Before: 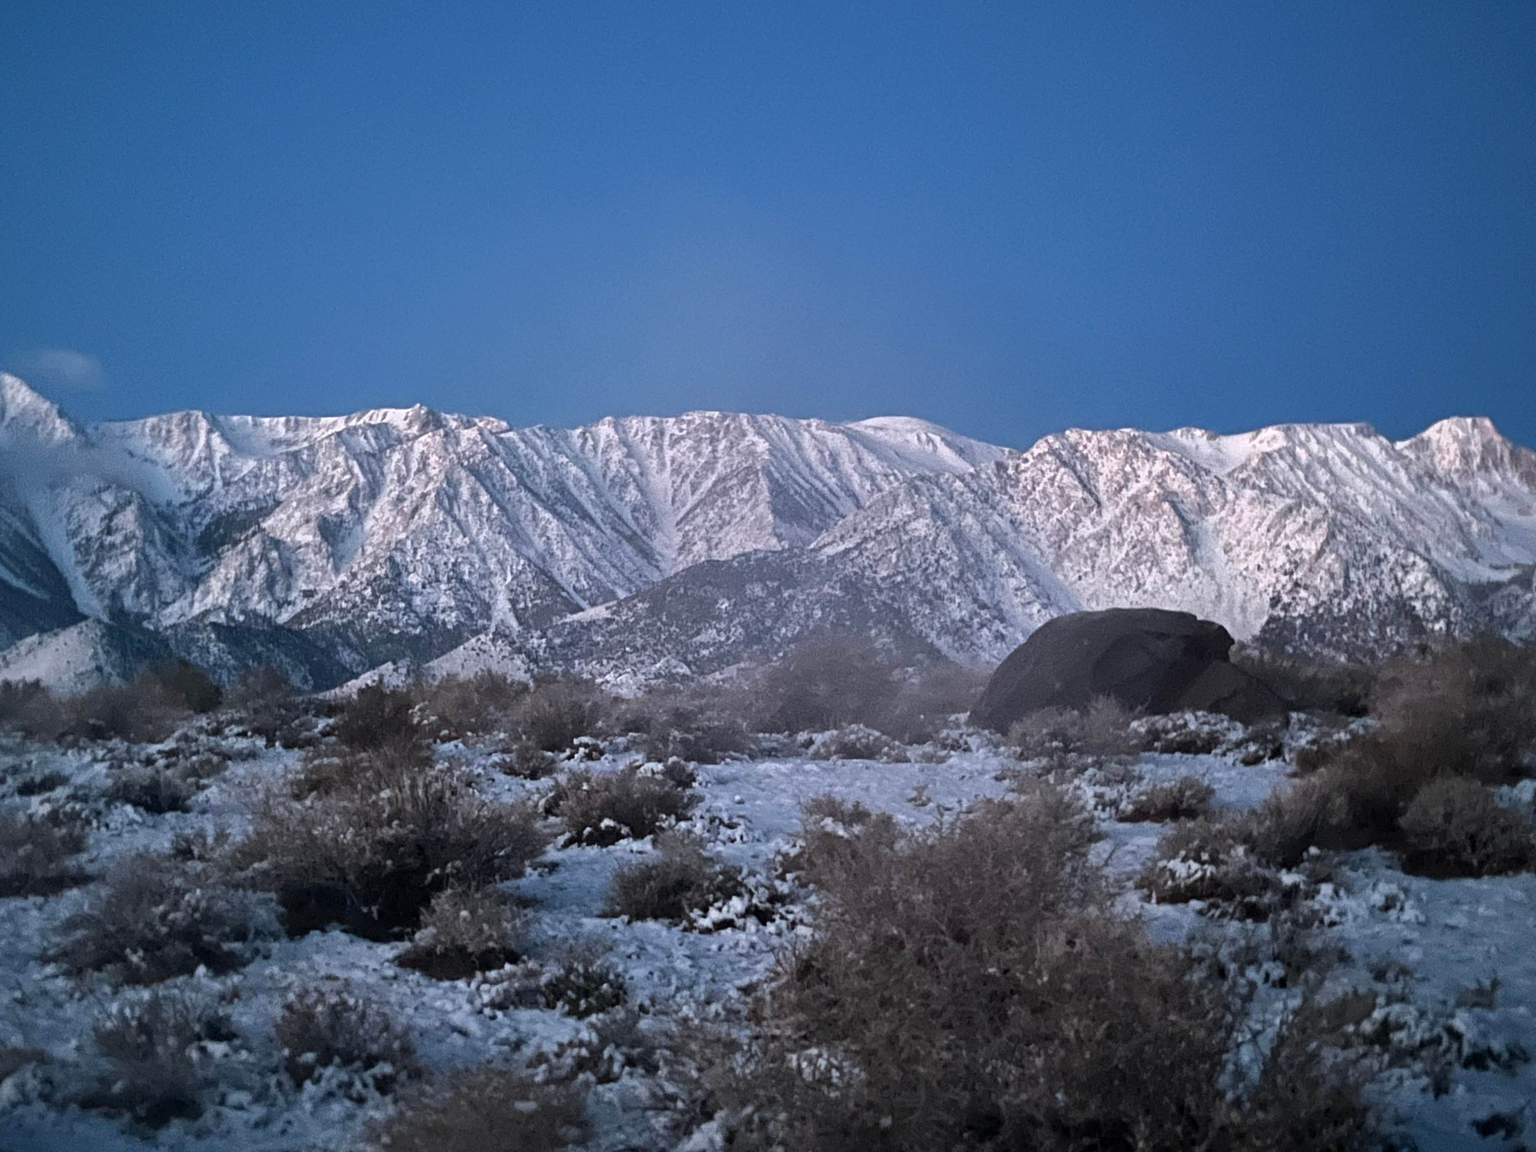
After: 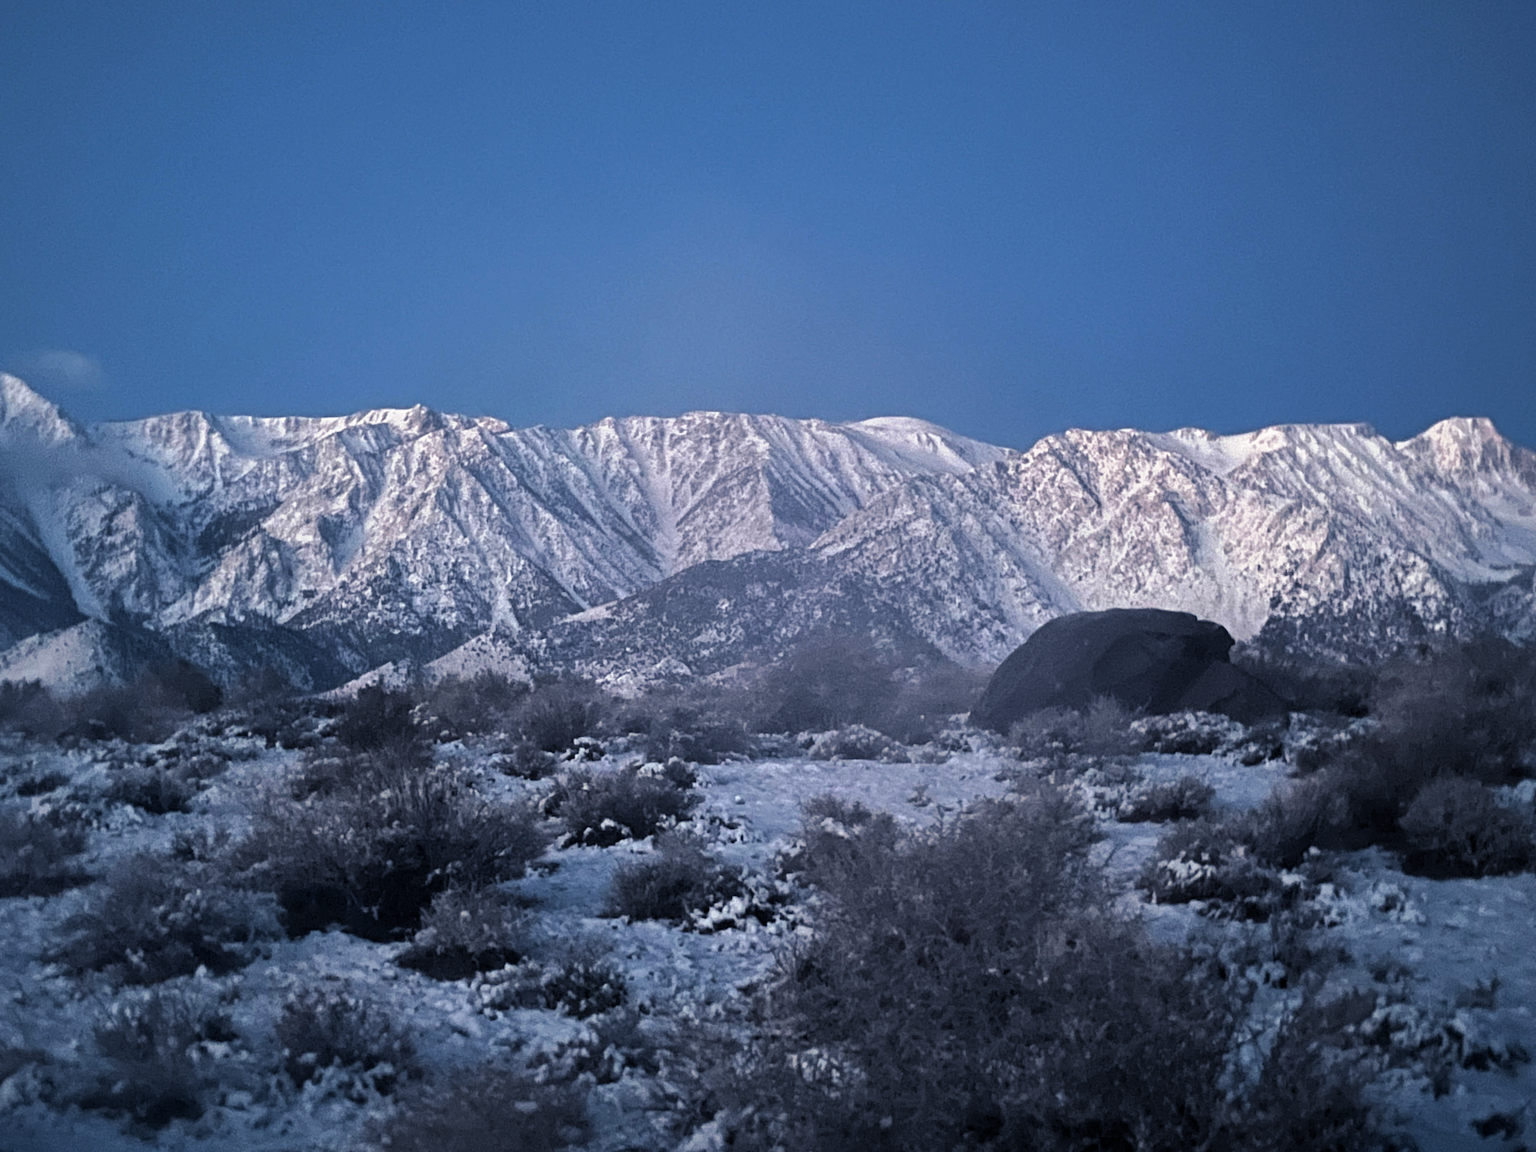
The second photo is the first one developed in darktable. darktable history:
split-toning: shadows › hue 230.4°
rotate and perspective: automatic cropping original format, crop left 0, crop top 0
